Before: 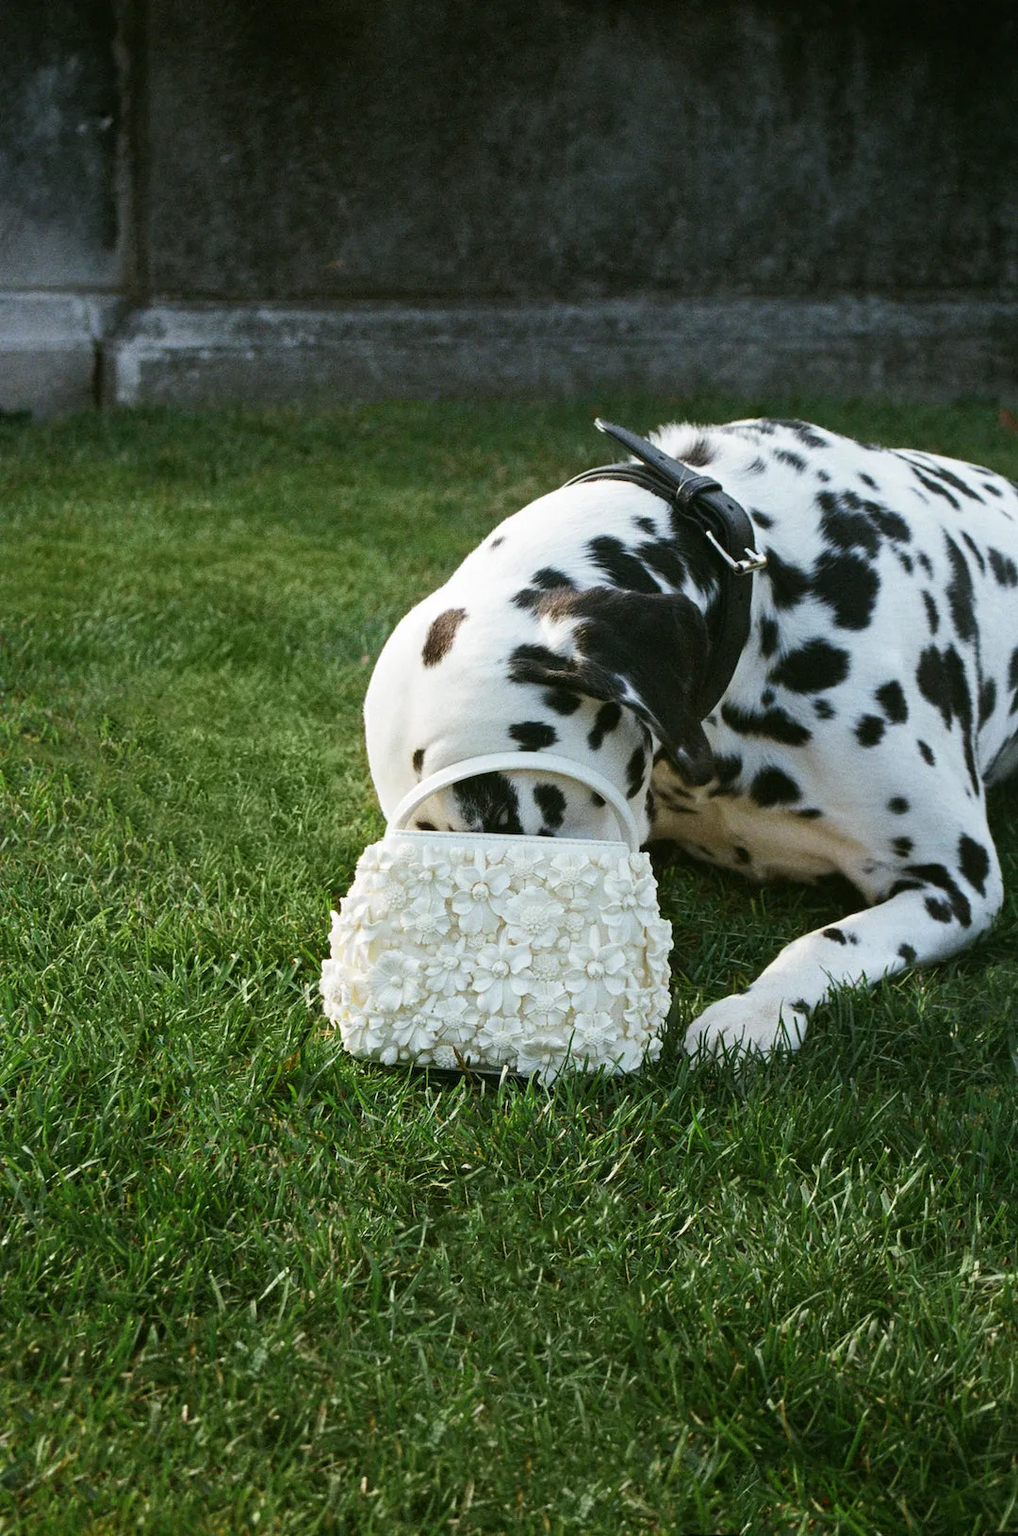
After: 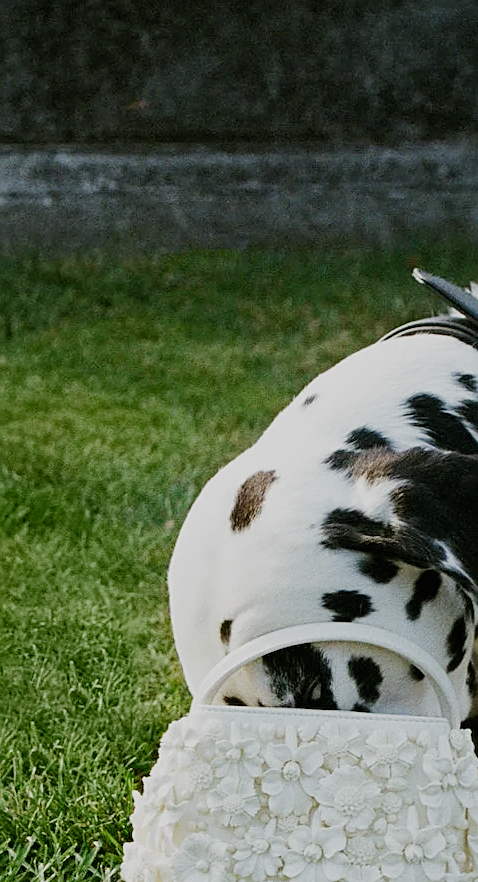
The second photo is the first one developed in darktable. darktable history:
sharpen: on, module defaults
crop: left 20.275%, top 10.795%, right 35.378%, bottom 34.845%
filmic rgb: black relative exposure -7.65 EV, white relative exposure 4.56 EV, hardness 3.61, preserve chrominance no, color science v3 (2019), use custom middle-gray values true
